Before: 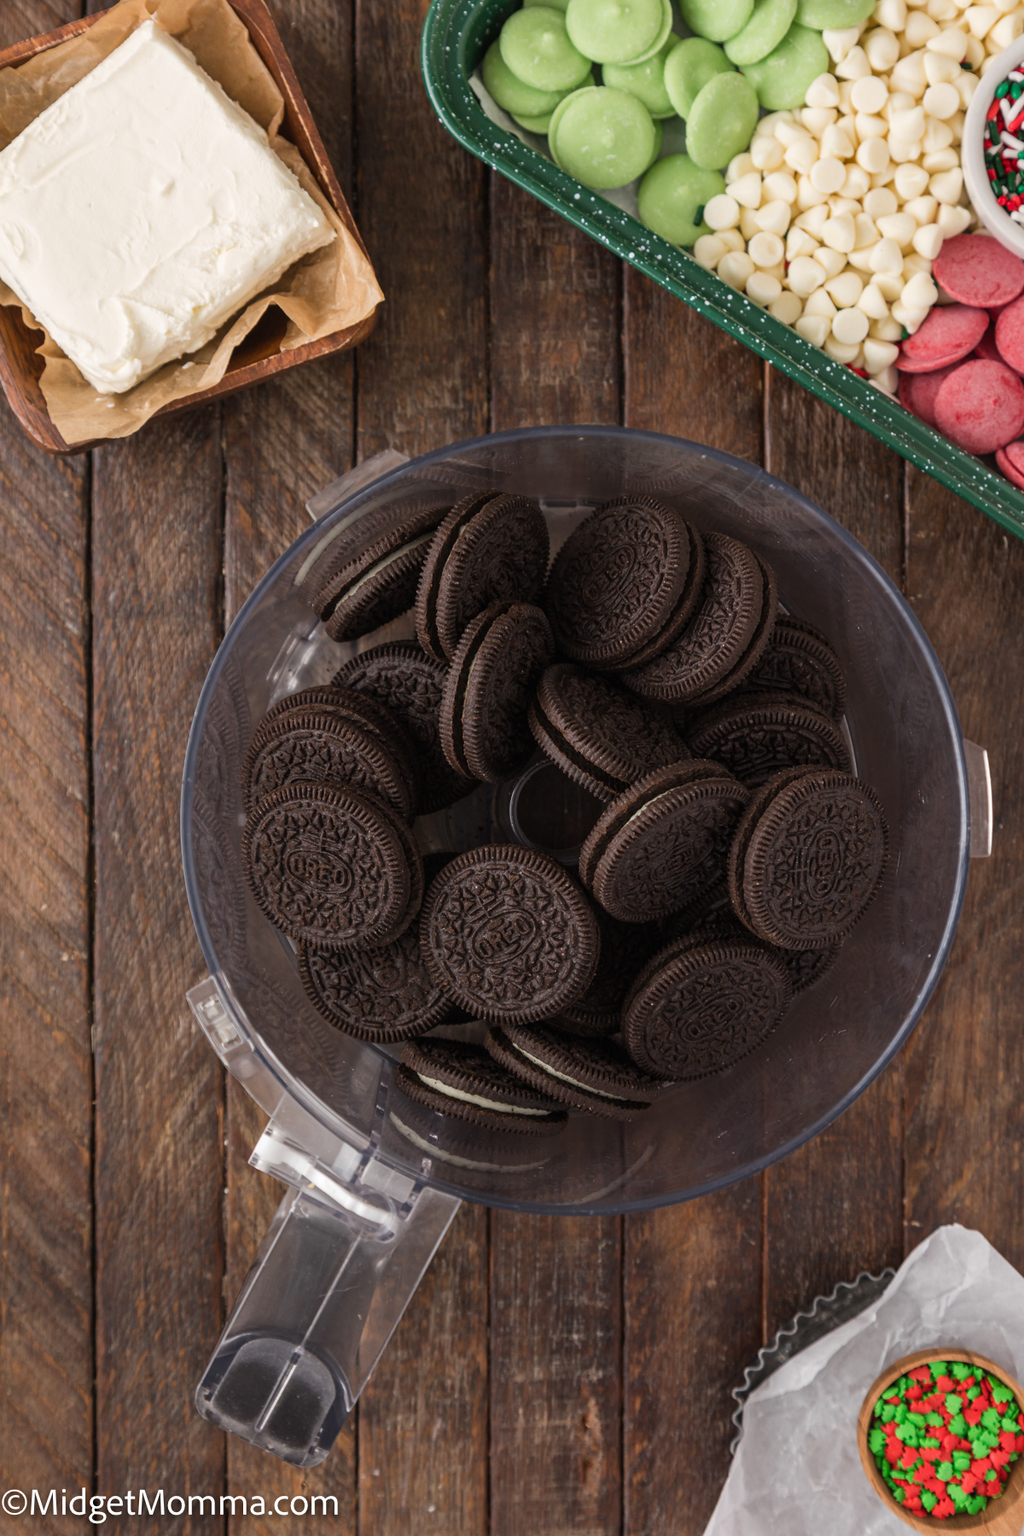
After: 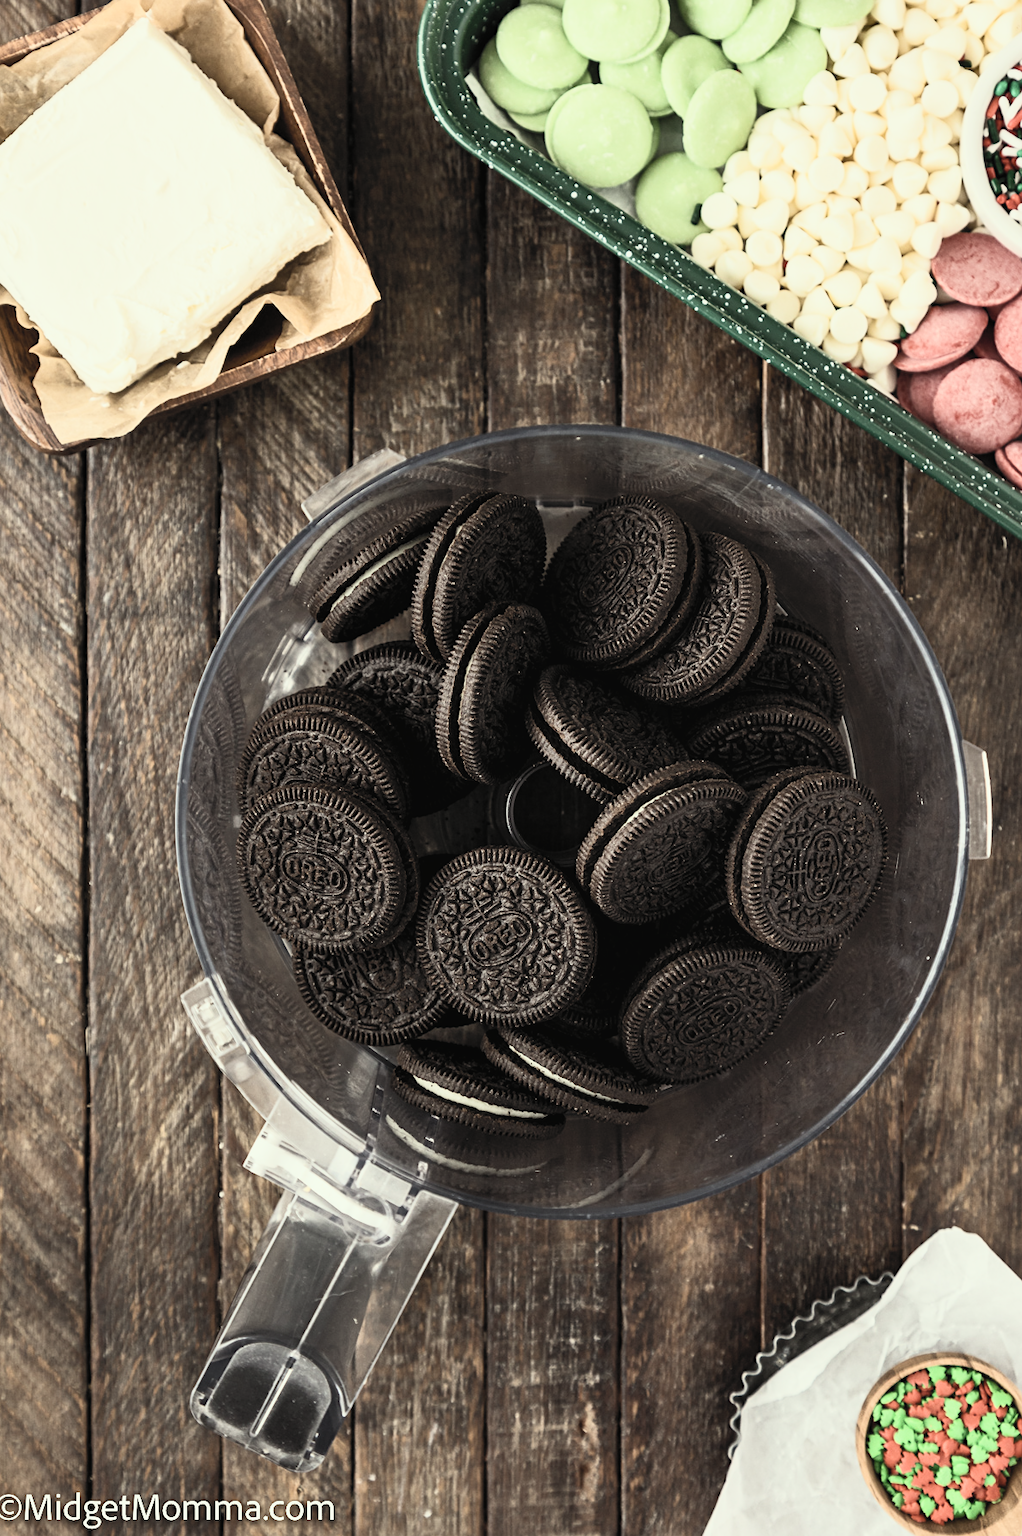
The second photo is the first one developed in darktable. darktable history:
sharpen: amount 0.2
contrast brightness saturation: contrast 0.57, brightness 0.57, saturation -0.34
shadows and highlights: shadows 37.27, highlights -28.18, soften with gaussian
filmic rgb: black relative exposure -6.98 EV, white relative exposure 5.63 EV, hardness 2.86
exposure: black level correction 0.001, compensate highlight preservation false
crop and rotate: left 0.614%, top 0.179%, bottom 0.309%
color correction: highlights a* -4.28, highlights b* 6.53
